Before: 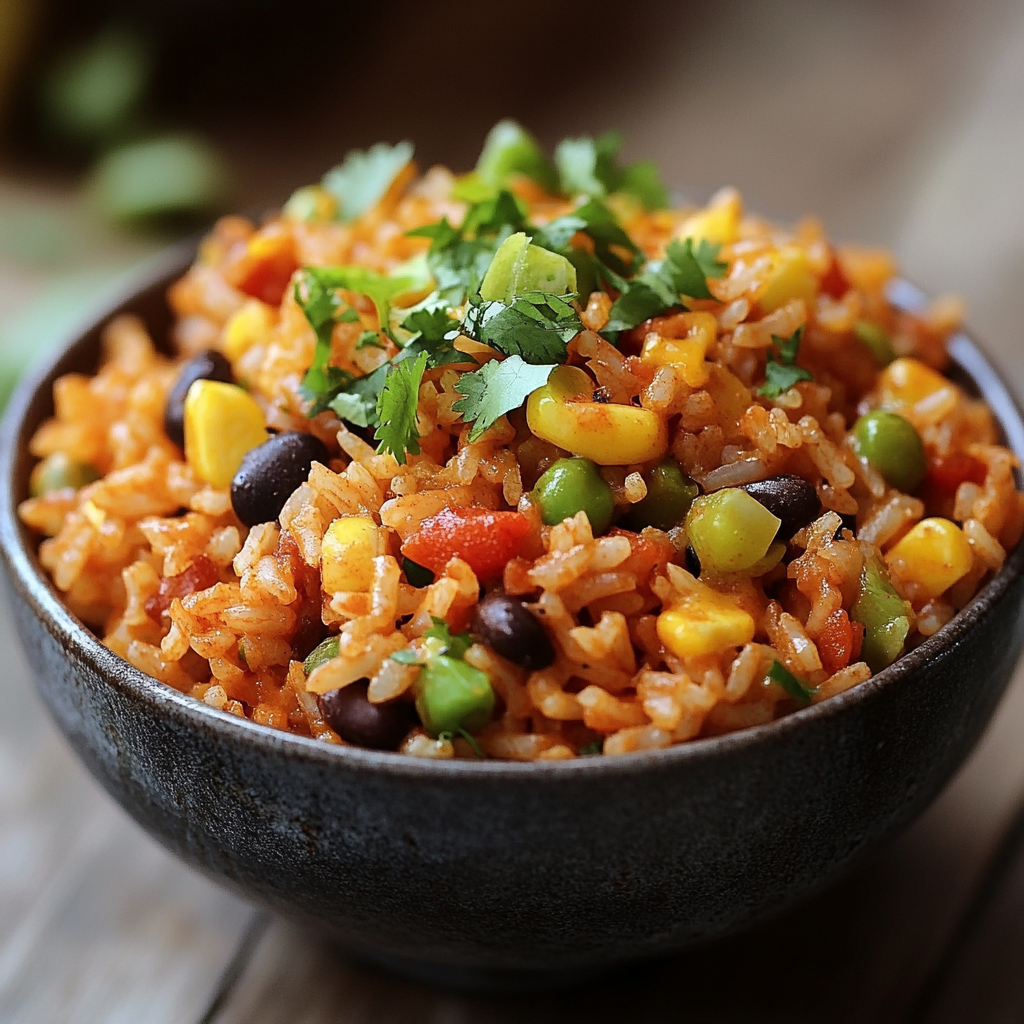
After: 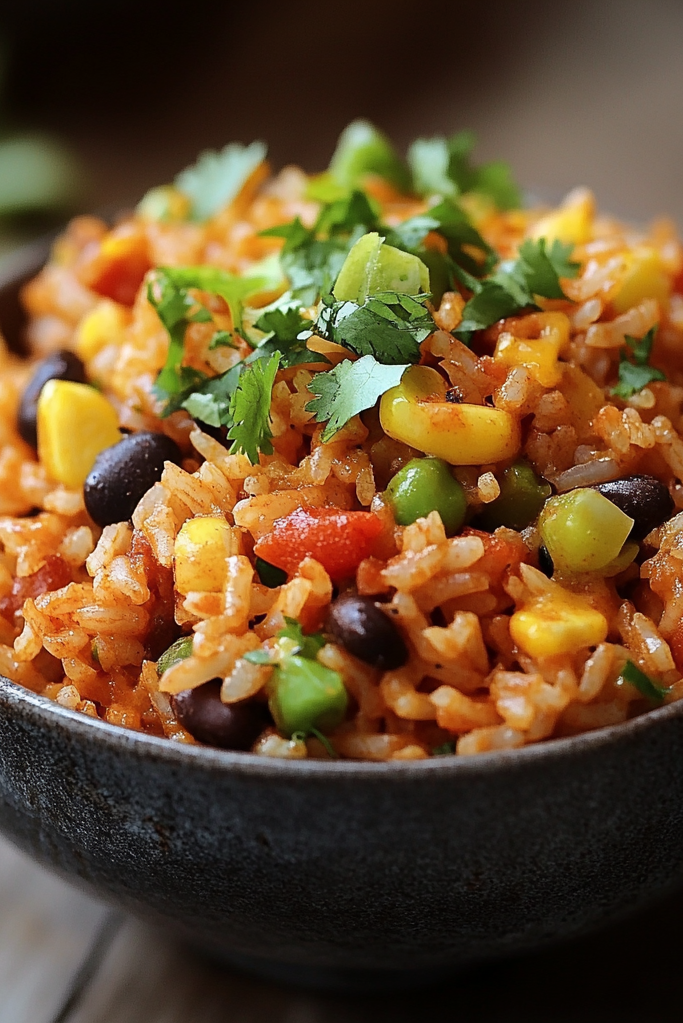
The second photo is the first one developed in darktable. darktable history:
crop and rotate: left 14.437%, right 18.82%
vignetting: brightness -0.319, saturation -0.067, center (0, 0.005)
